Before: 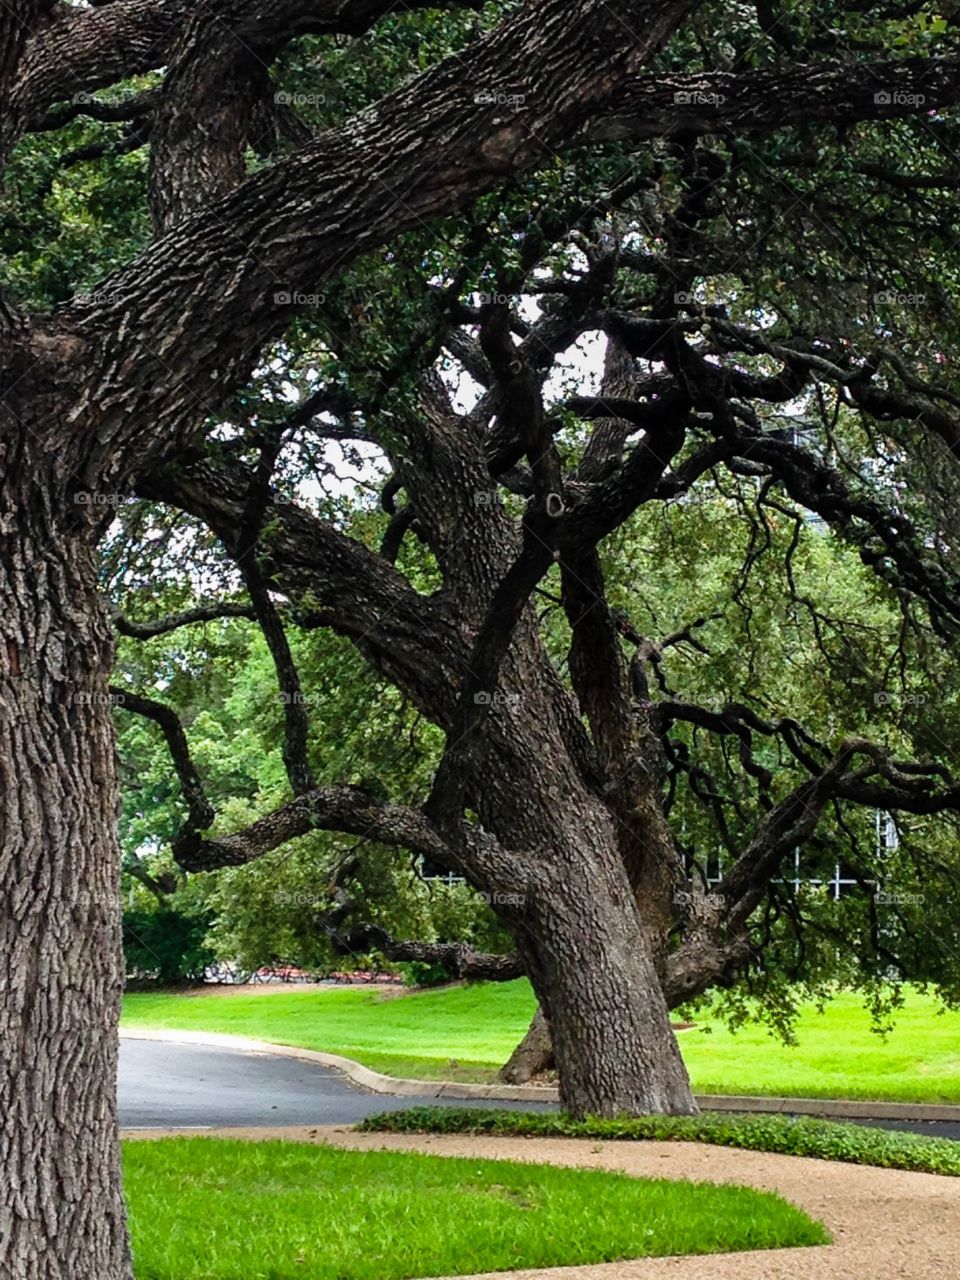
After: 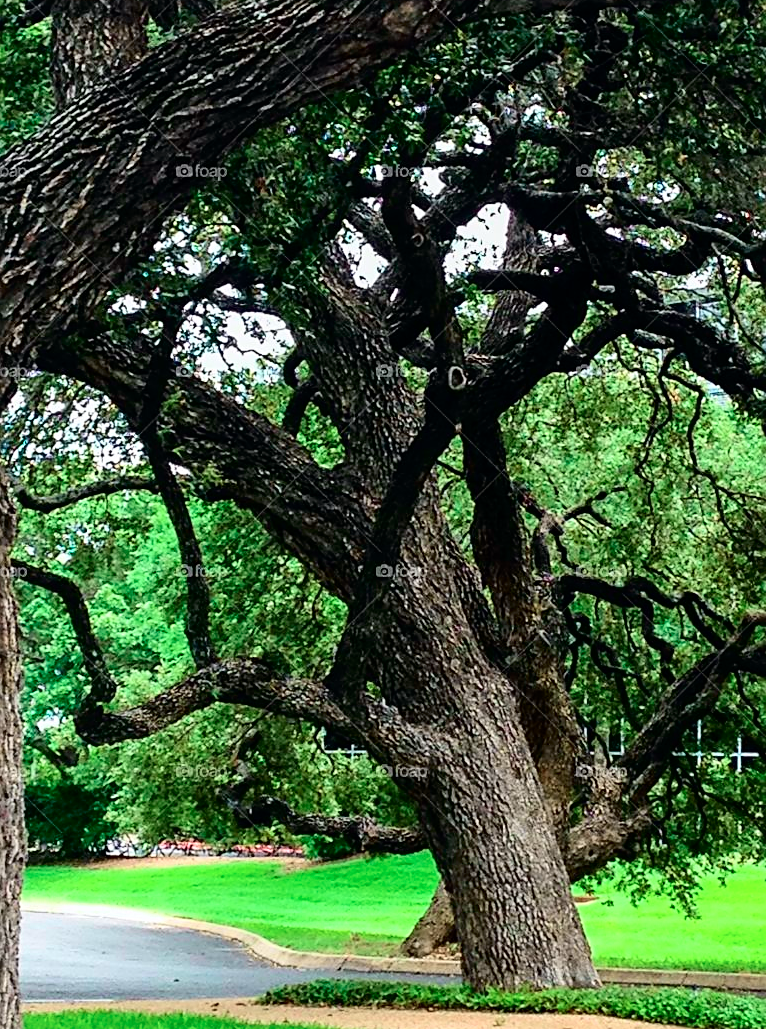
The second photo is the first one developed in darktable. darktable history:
sharpen: on, module defaults
crop and rotate: left 10.294%, top 9.955%, right 9.86%, bottom 9.654%
tone curve: curves: ch0 [(0, 0) (0.051, 0.027) (0.096, 0.071) (0.219, 0.248) (0.428, 0.52) (0.596, 0.713) (0.727, 0.823) (0.859, 0.924) (1, 1)]; ch1 [(0, 0) (0.1, 0.038) (0.318, 0.221) (0.413, 0.325) (0.454, 0.41) (0.493, 0.478) (0.503, 0.501) (0.516, 0.515) (0.548, 0.575) (0.561, 0.596) (0.594, 0.647) (0.666, 0.701) (1, 1)]; ch2 [(0, 0) (0.453, 0.44) (0.479, 0.476) (0.504, 0.5) (0.52, 0.526) (0.557, 0.585) (0.583, 0.608) (0.824, 0.815) (1, 1)], color space Lab, independent channels, preserve colors none
